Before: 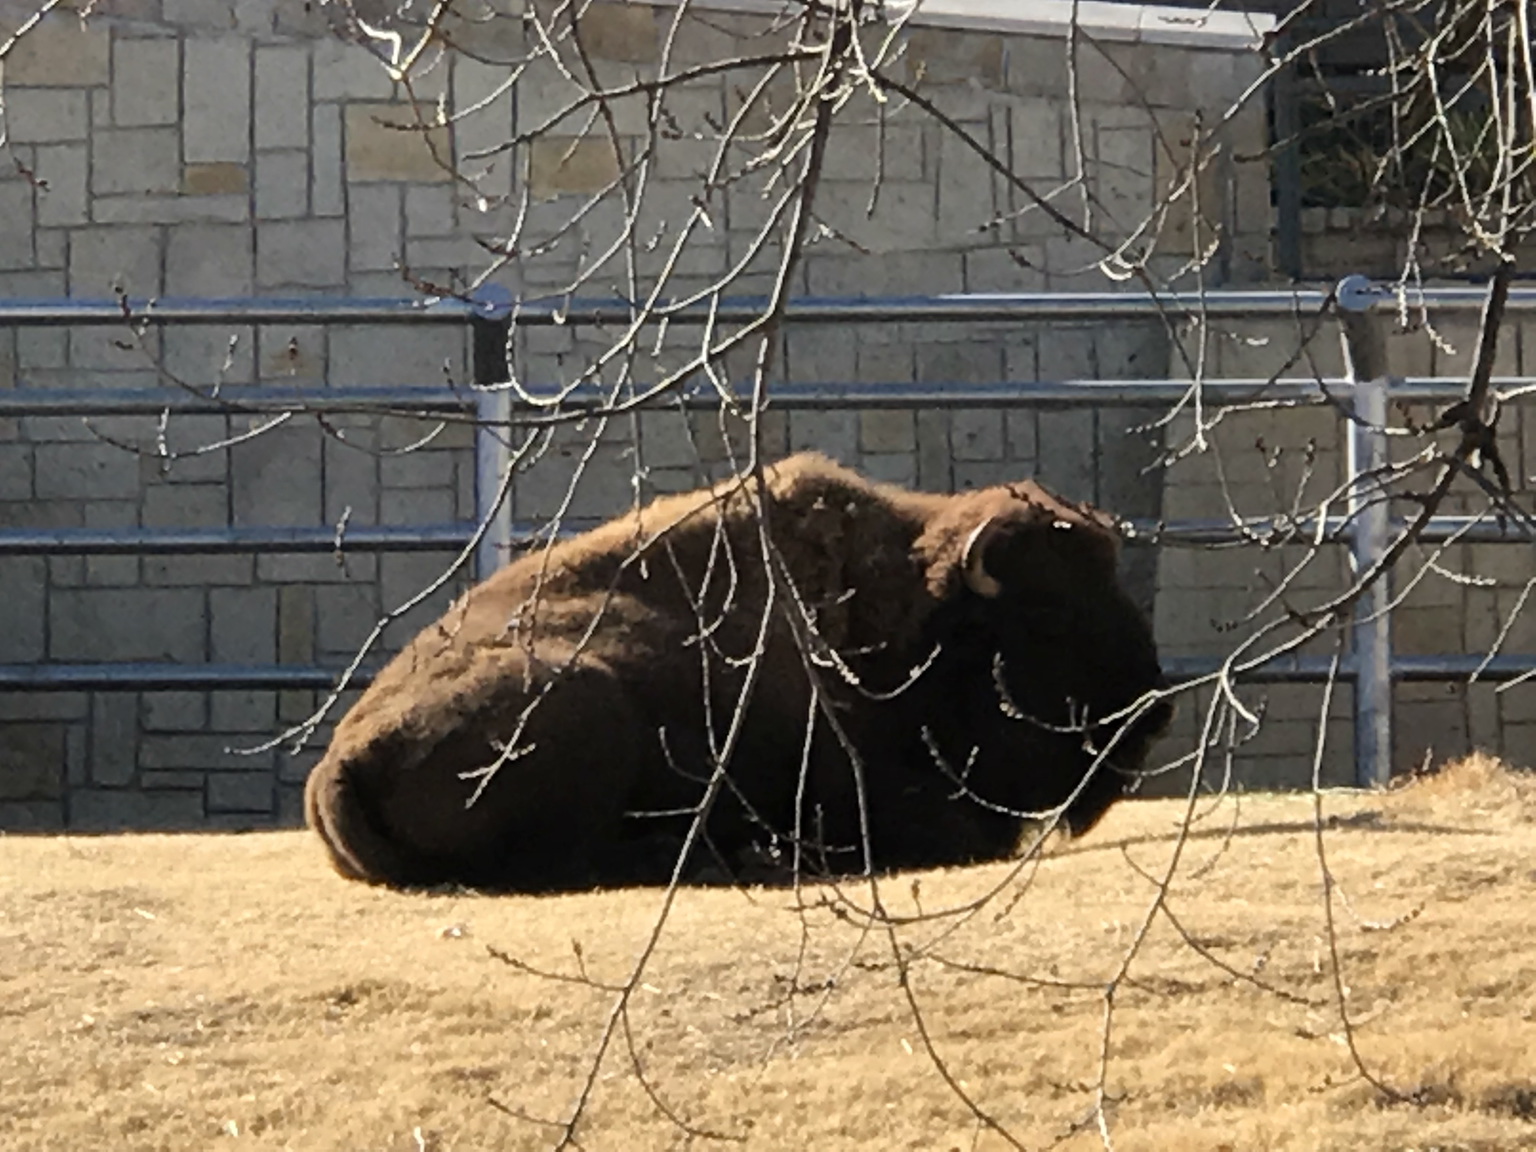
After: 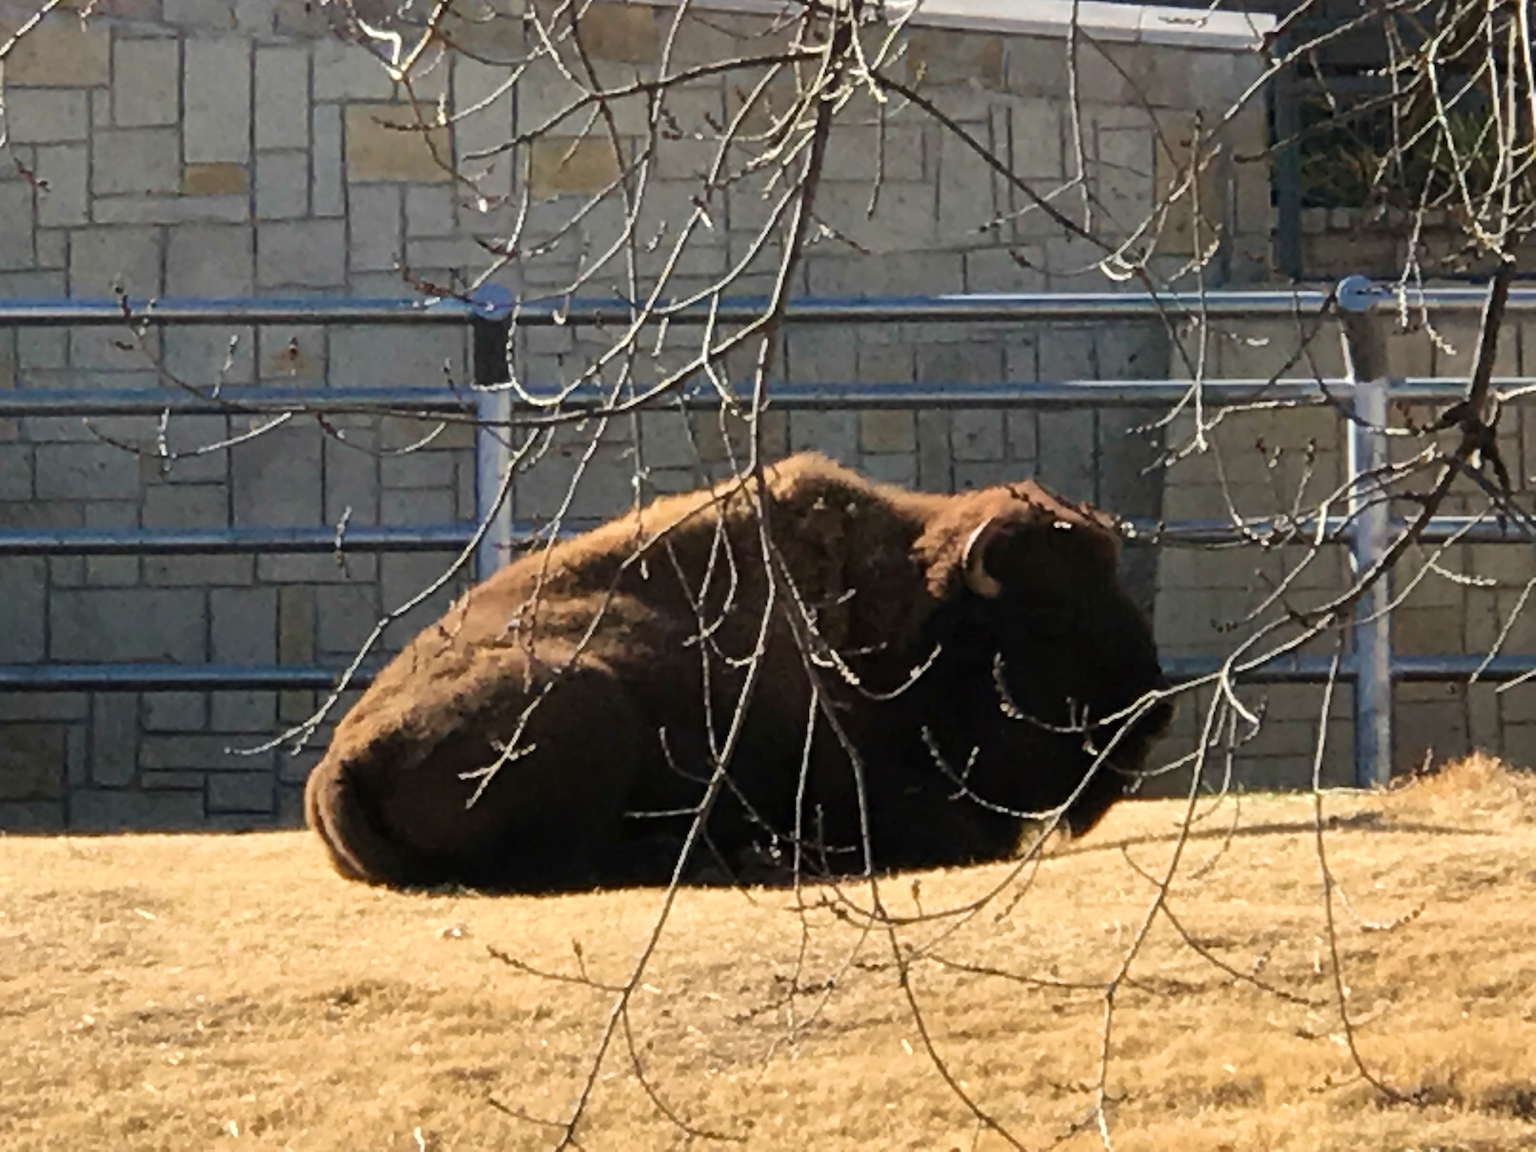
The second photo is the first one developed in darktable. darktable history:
velvia: strength 15.58%
